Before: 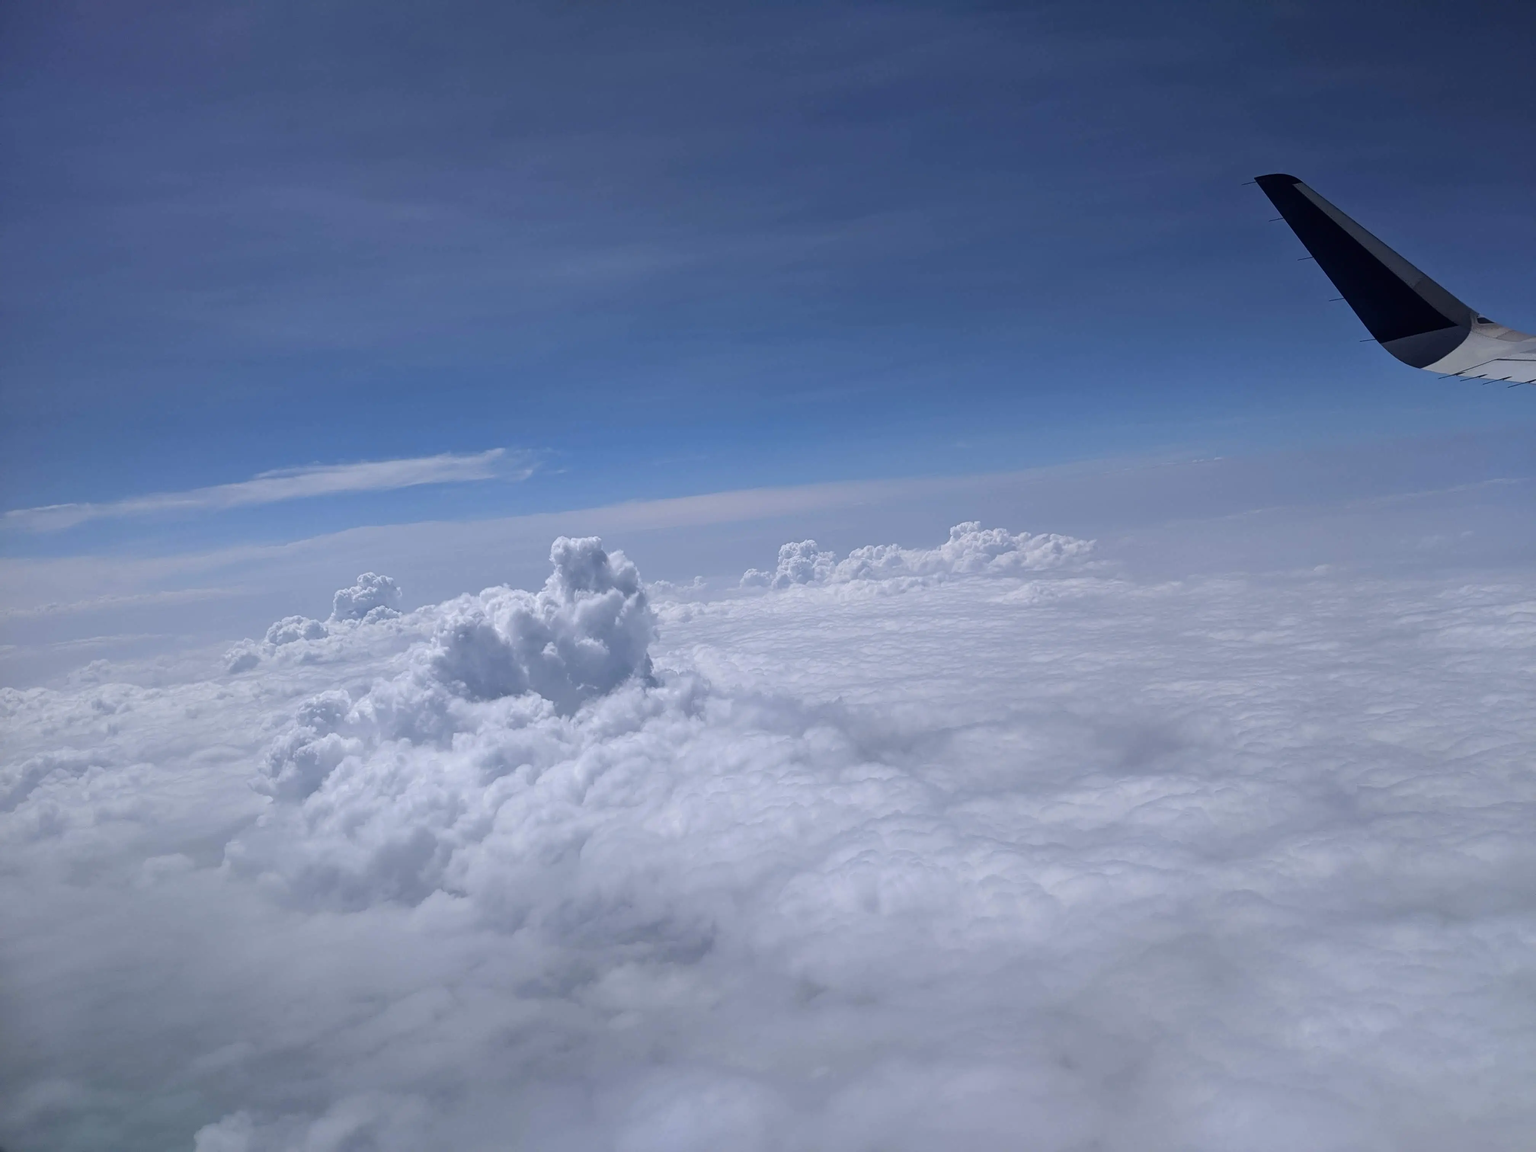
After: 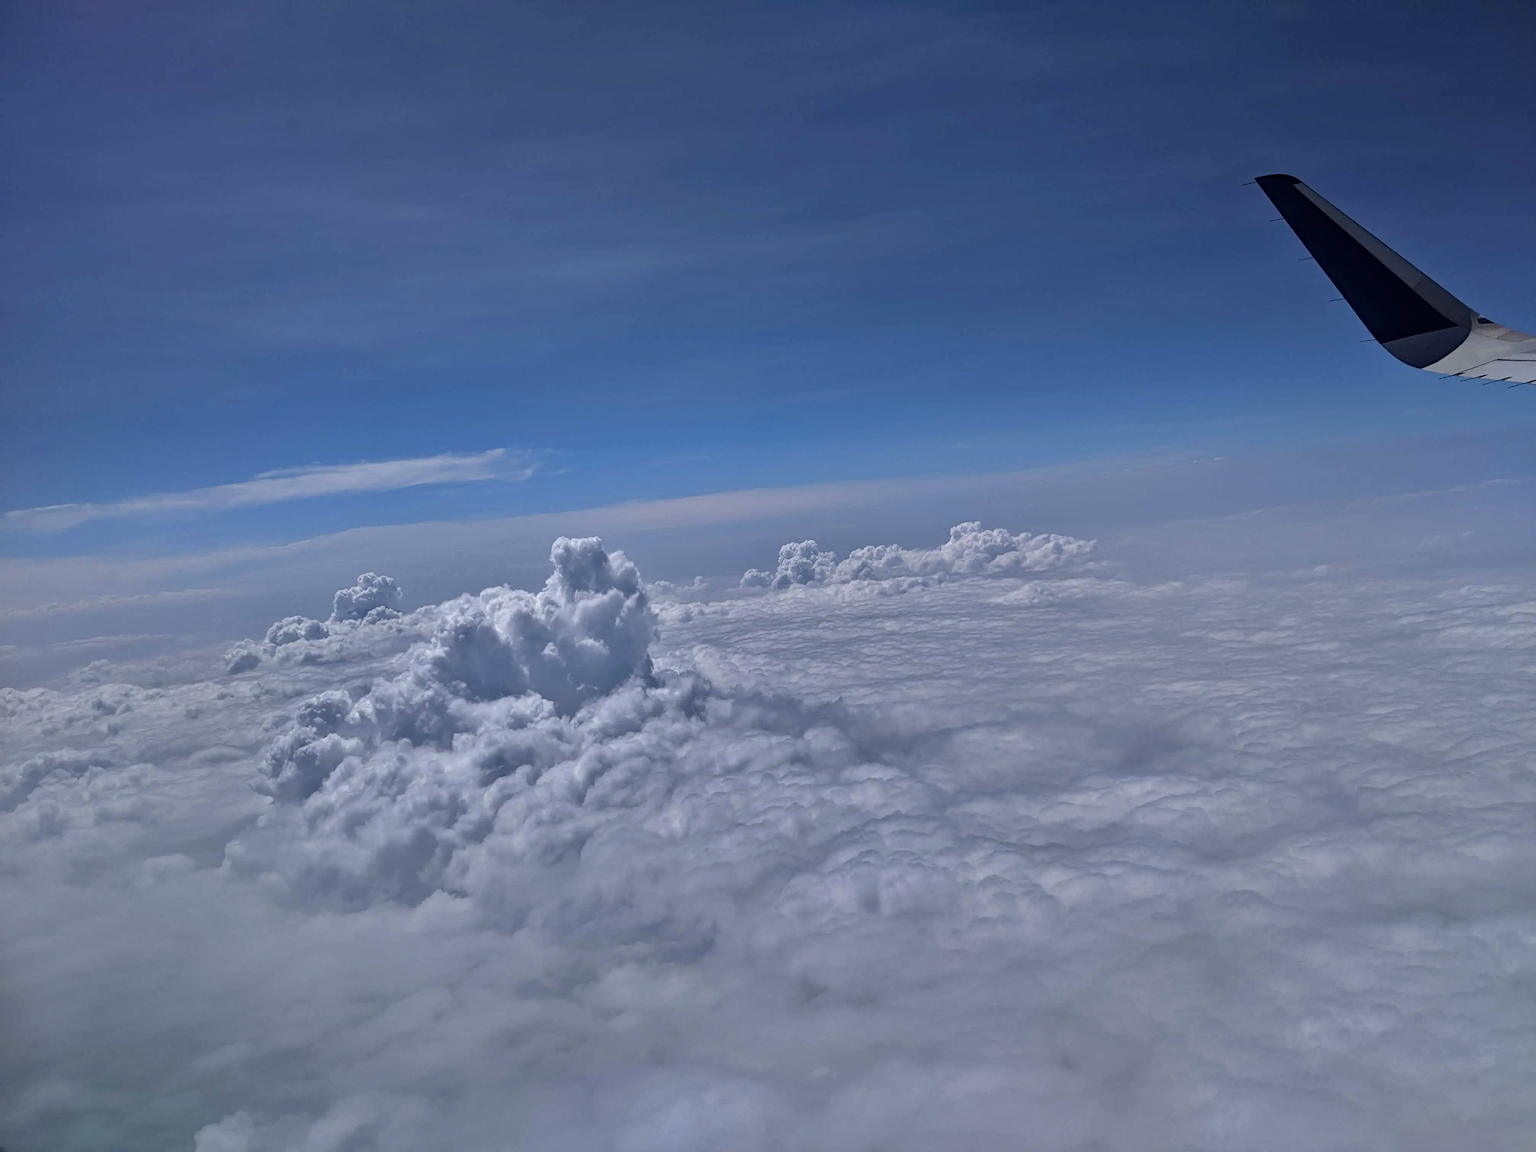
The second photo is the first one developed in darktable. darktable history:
haze removal: compatibility mode true, adaptive false
shadows and highlights: shadows 20.91, highlights -82.73, soften with gaussian
